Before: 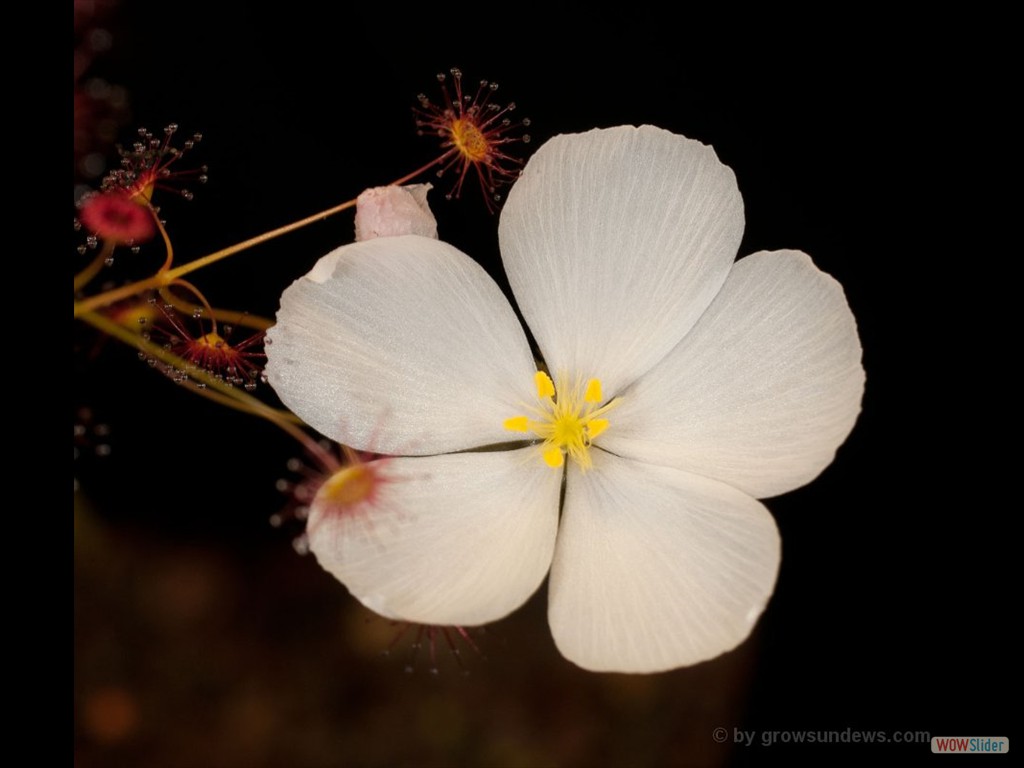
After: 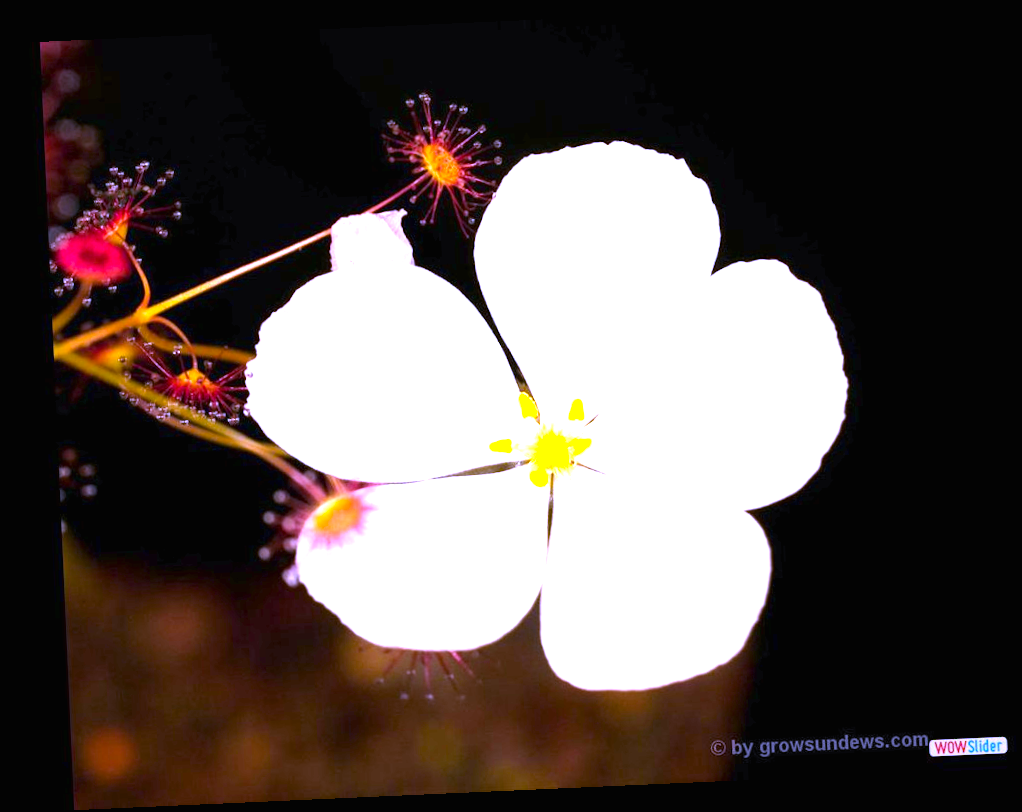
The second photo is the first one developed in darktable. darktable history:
crop and rotate: left 3.238%
exposure: black level correction 0, exposure 1.975 EV, compensate exposure bias true, compensate highlight preservation false
white balance: red 0.98, blue 1.61
rotate and perspective: rotation -2.56°, automatic cropping off
tone equalizer: on, module defaults
color balance rgb: perceptual saturation grading › global saturation 20%, global vibrance 20%
